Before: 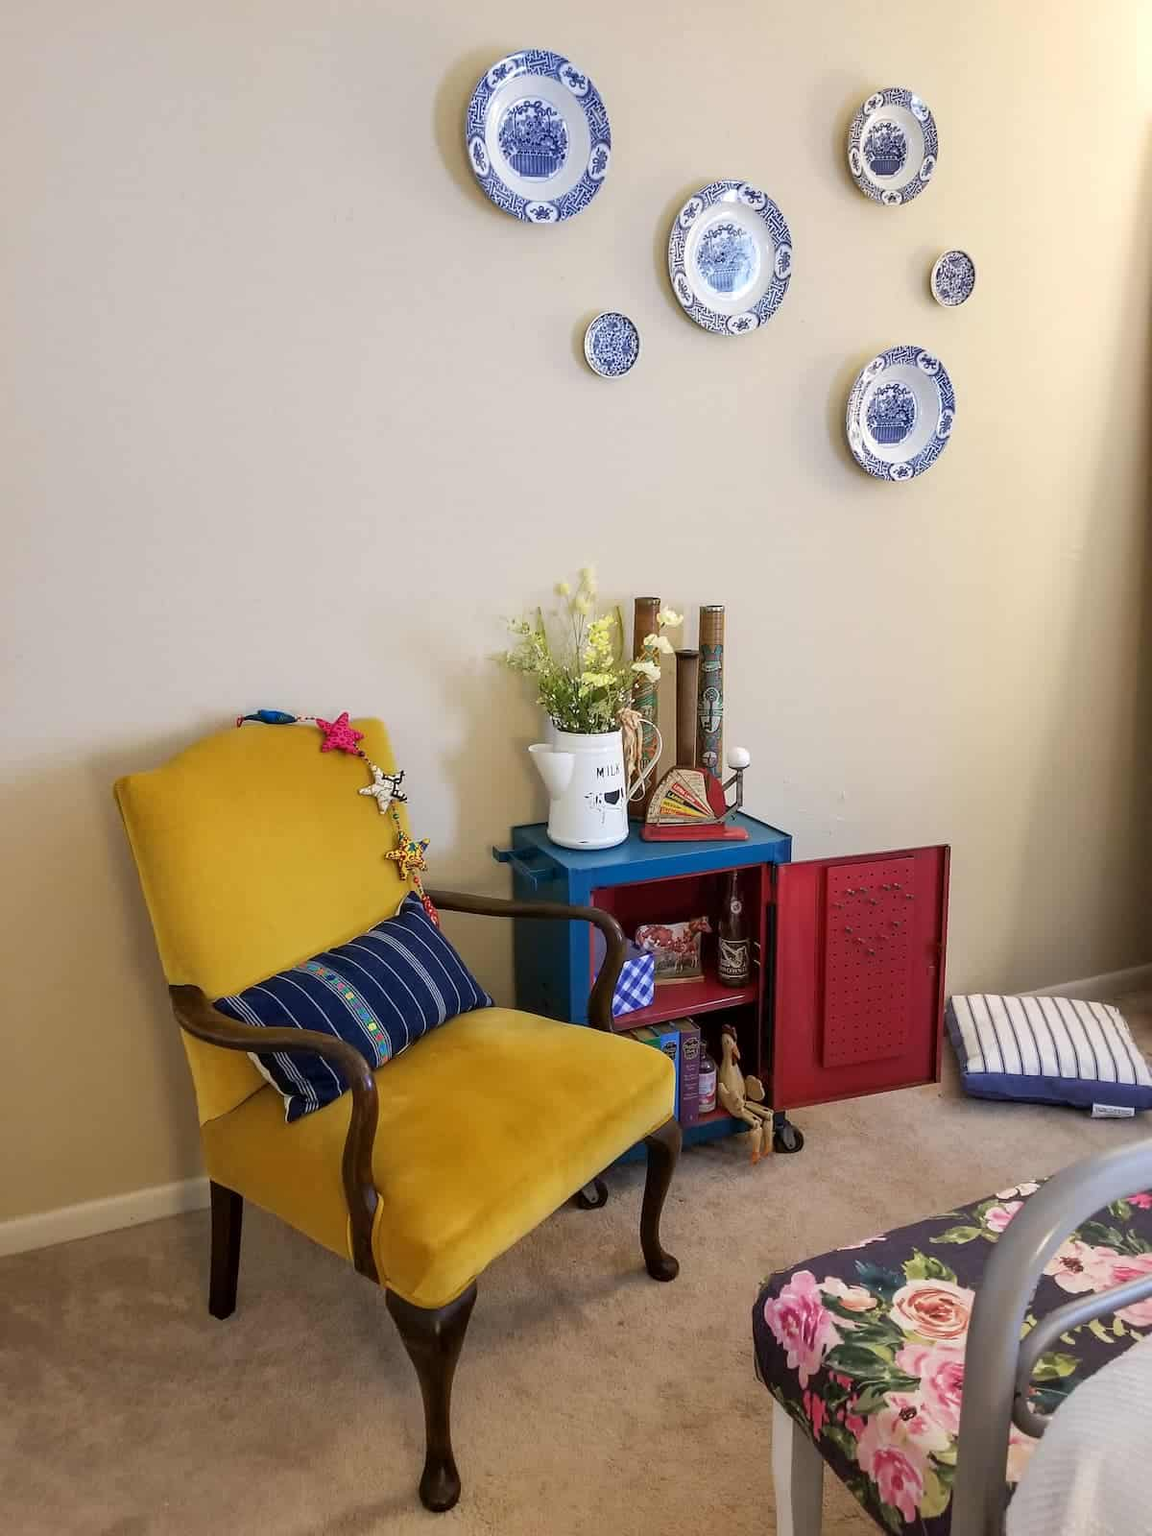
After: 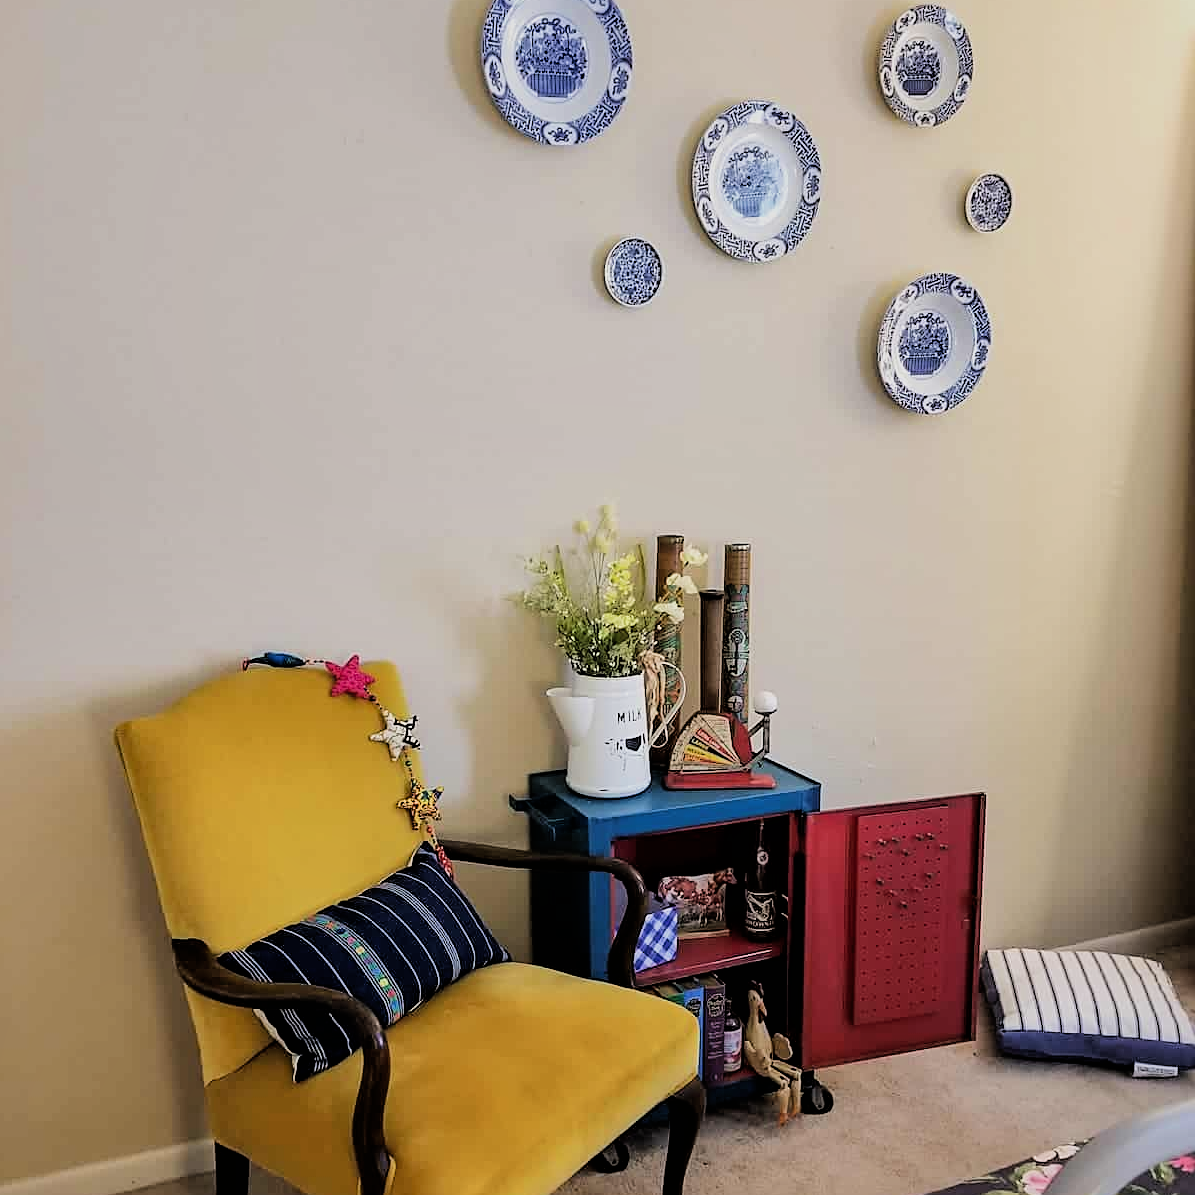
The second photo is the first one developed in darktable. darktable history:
crop: left 0.387%, top 5.469%, bottom 19.809%
sharpen: on, module defaults
filmic rgb: black relative exposure -5 EV, hardness 2.88, contrast 1.5
shadows and highlights: shadows 30
